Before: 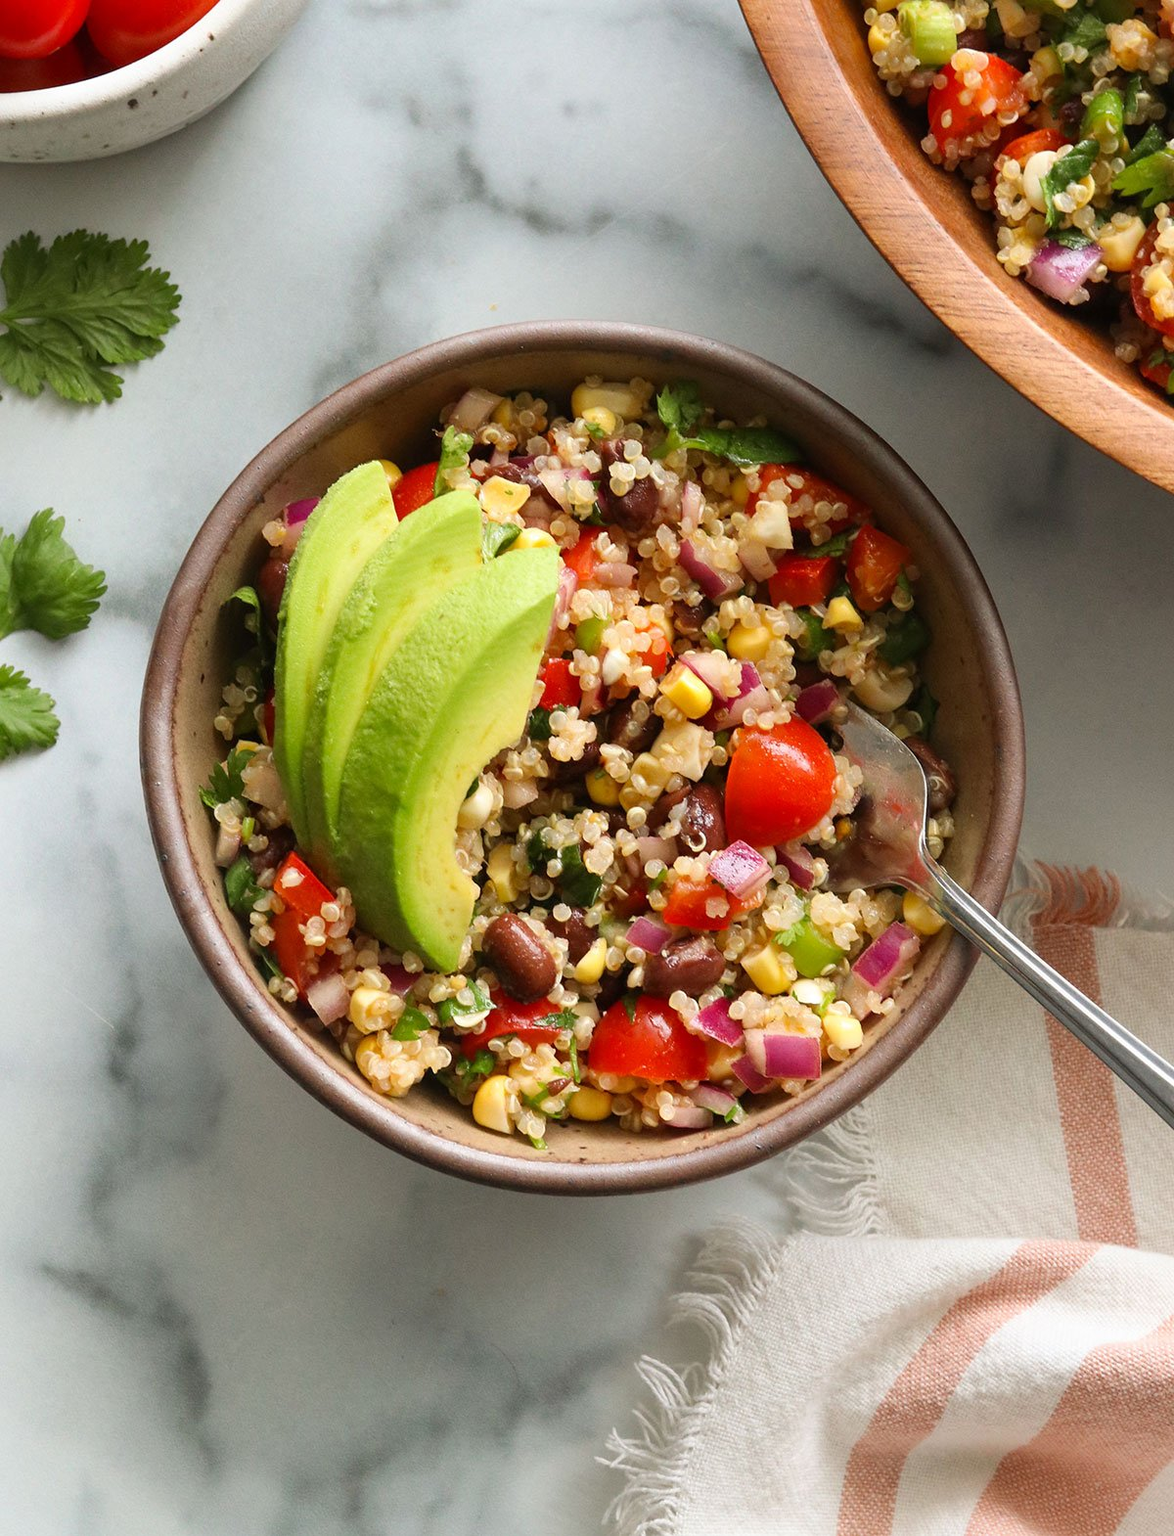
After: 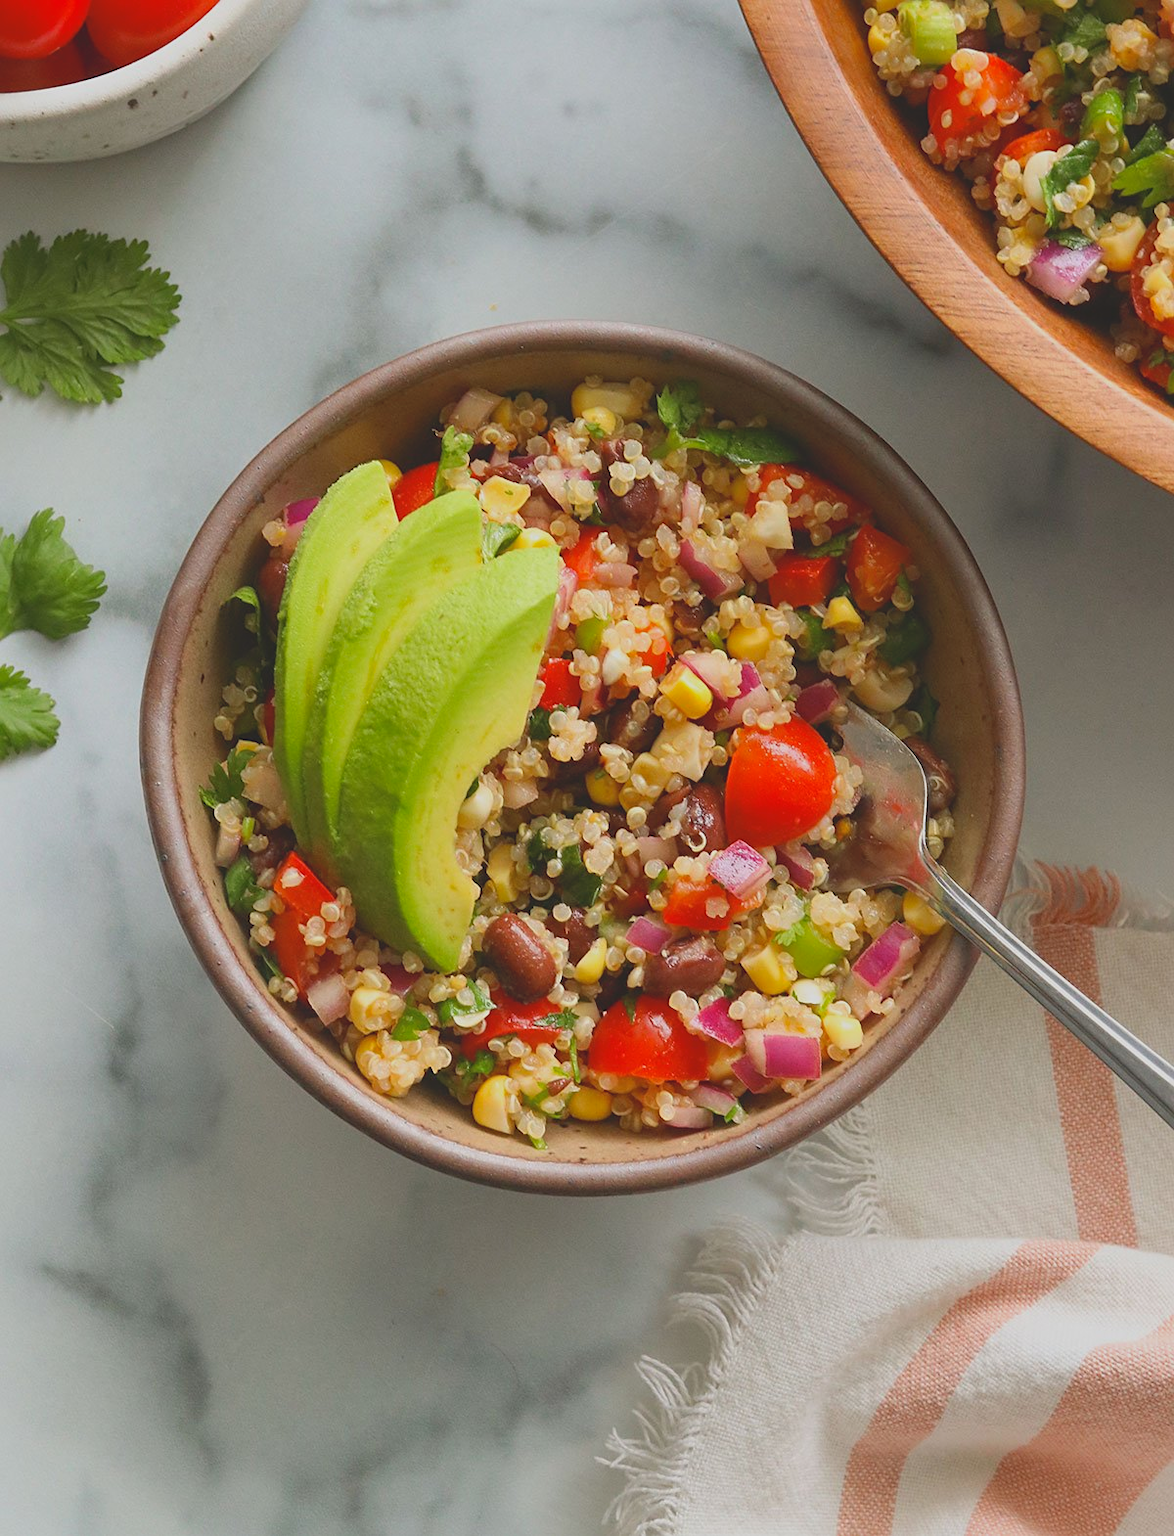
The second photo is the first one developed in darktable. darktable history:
contrast brightness saturation: contrast -0.281
sharpen: amount 0.217
